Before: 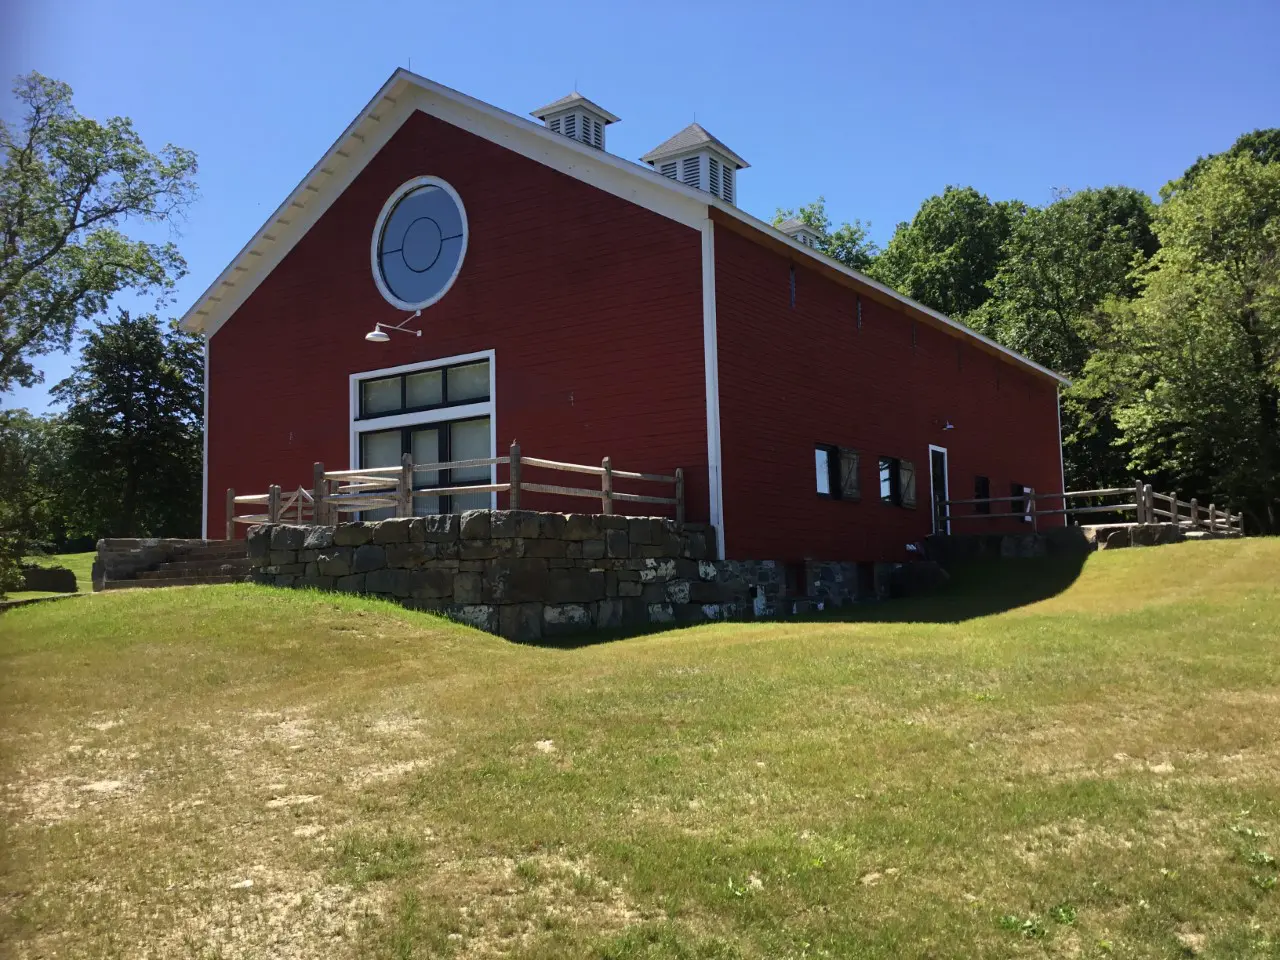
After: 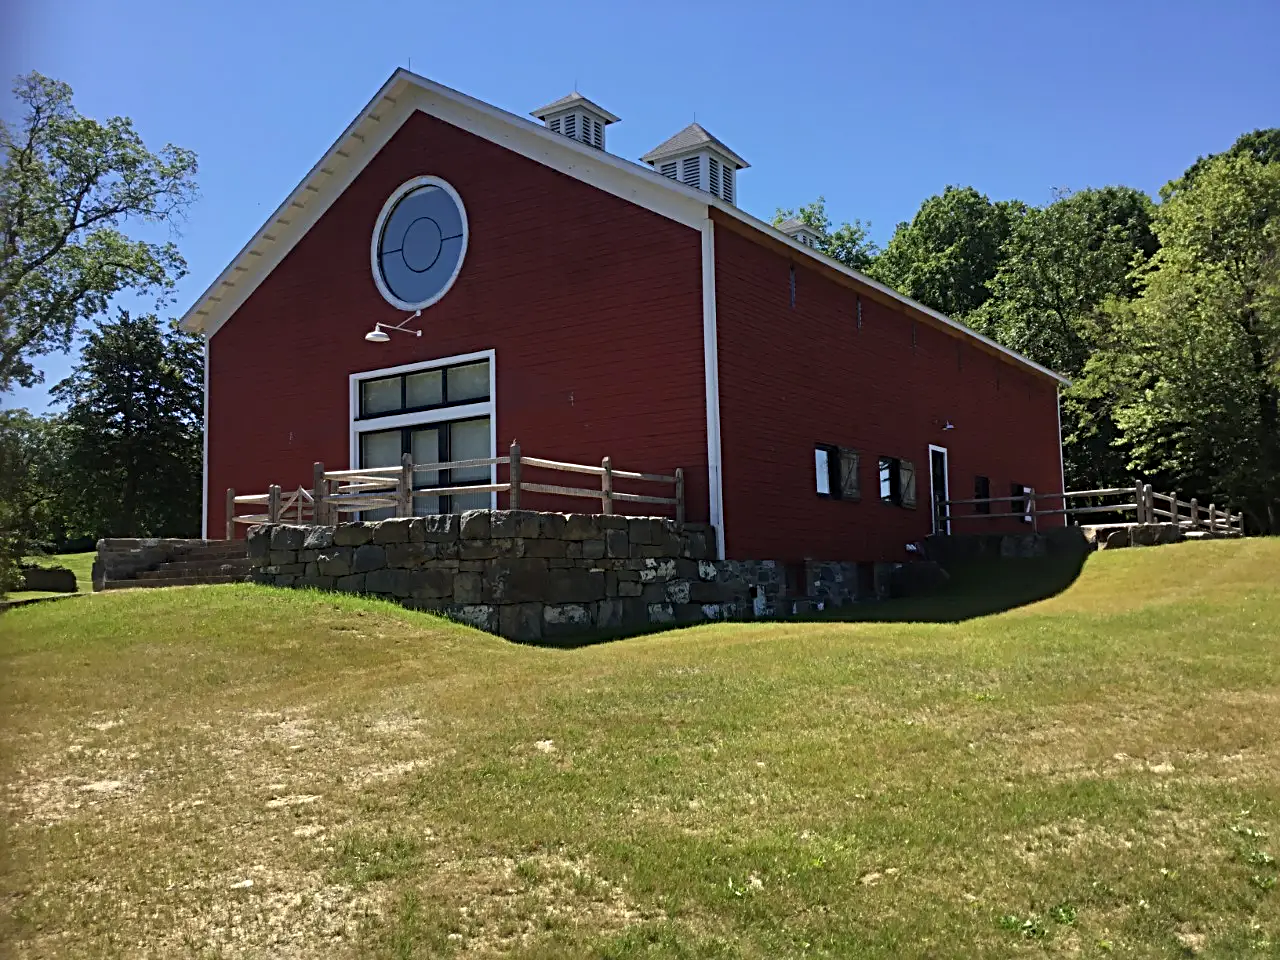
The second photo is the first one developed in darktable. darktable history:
sharpen: radius 3.978
shadows and highlights: shadows 25.87, white point adjustment -3.14, highlights -30.1
